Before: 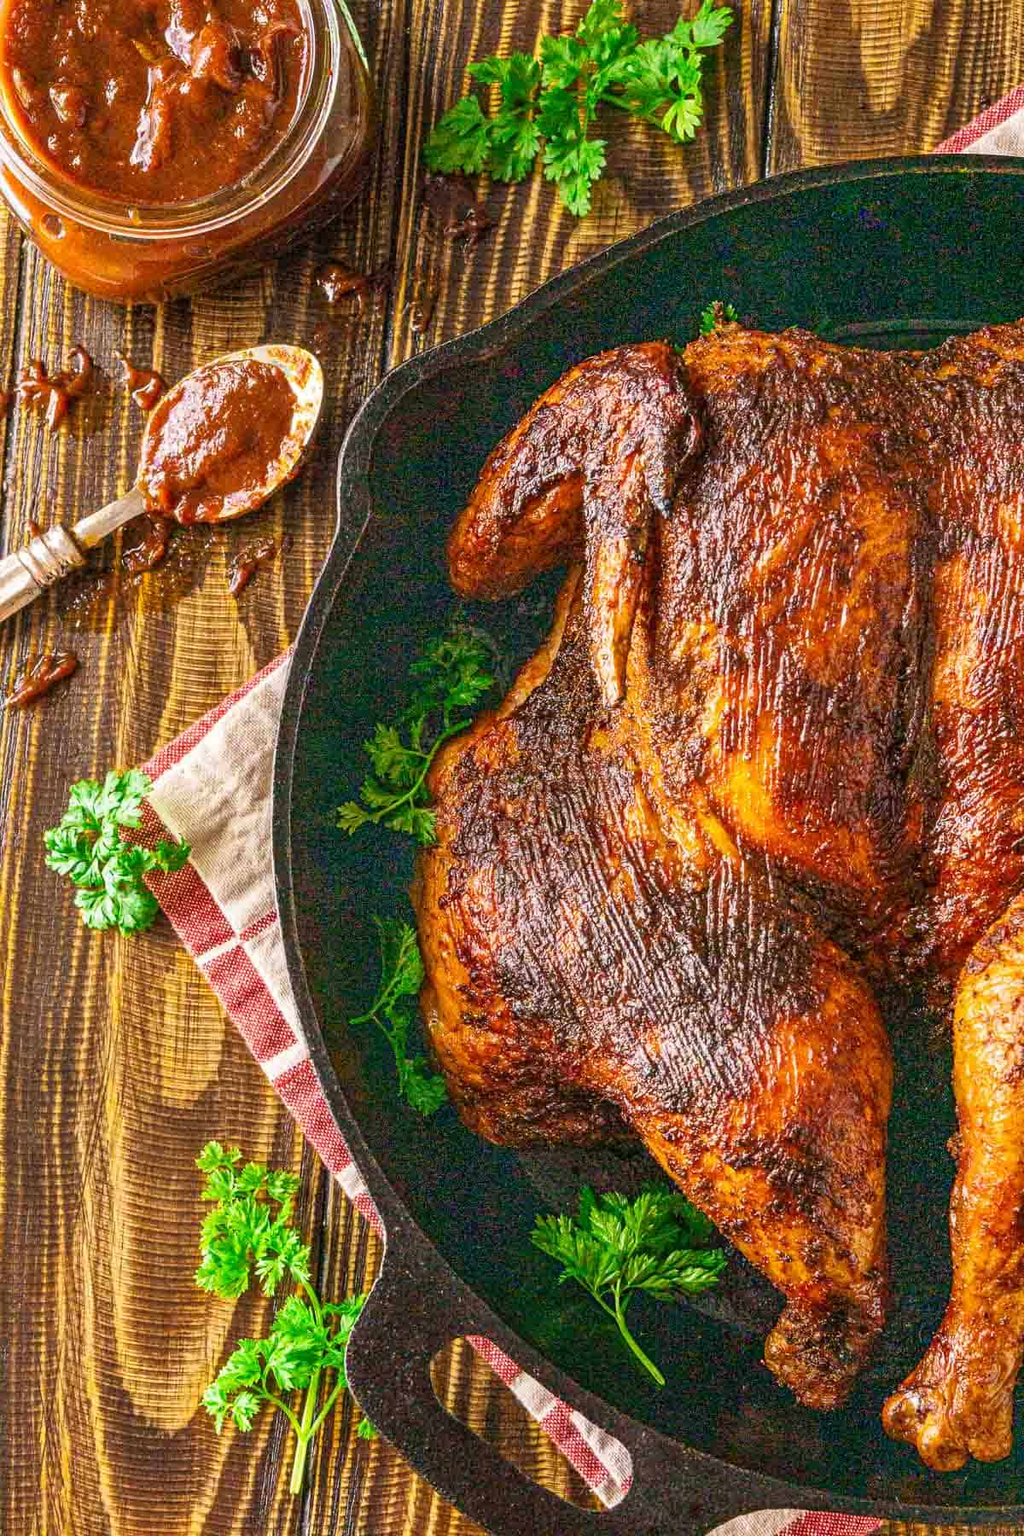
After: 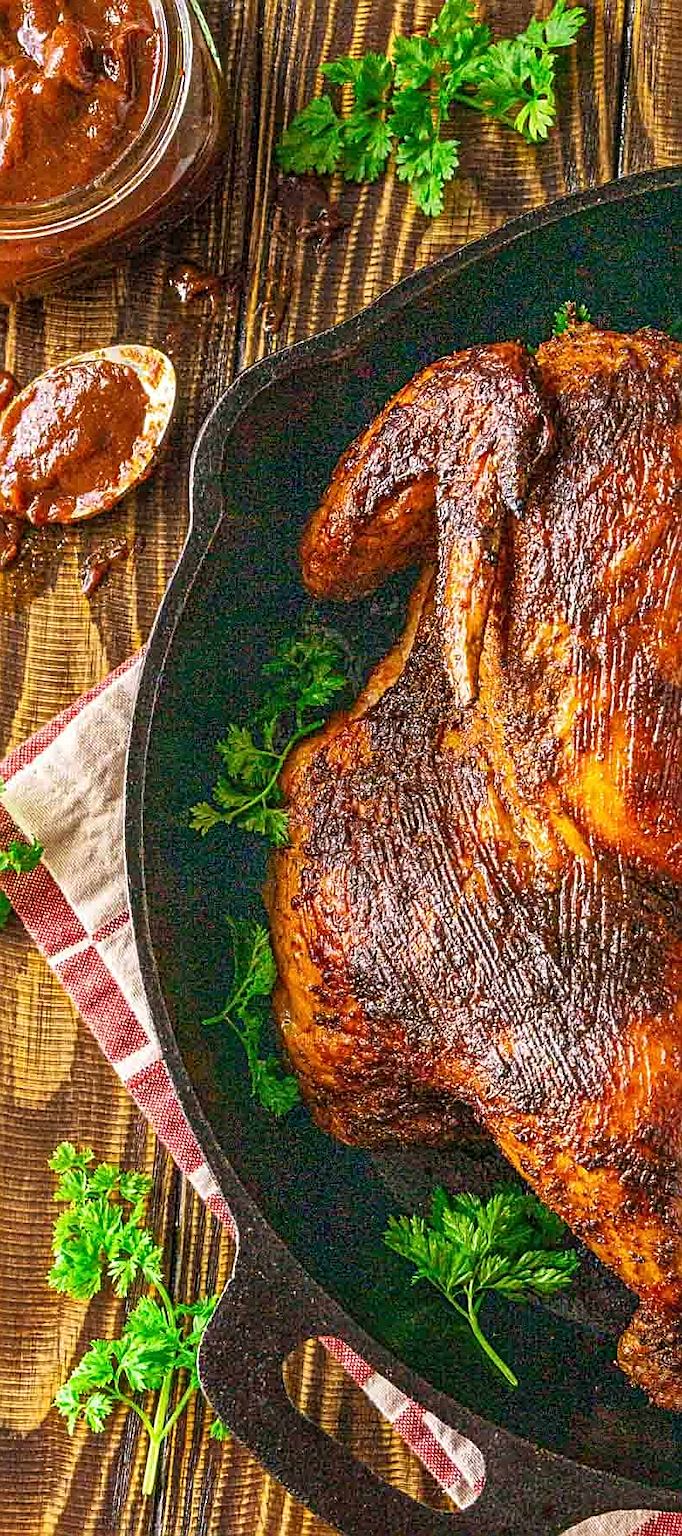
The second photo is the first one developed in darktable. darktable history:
sharpen: on, module defaults
crop and rotate: left 14.436%, right 18.898%
tone equalizer: on, module defaults
